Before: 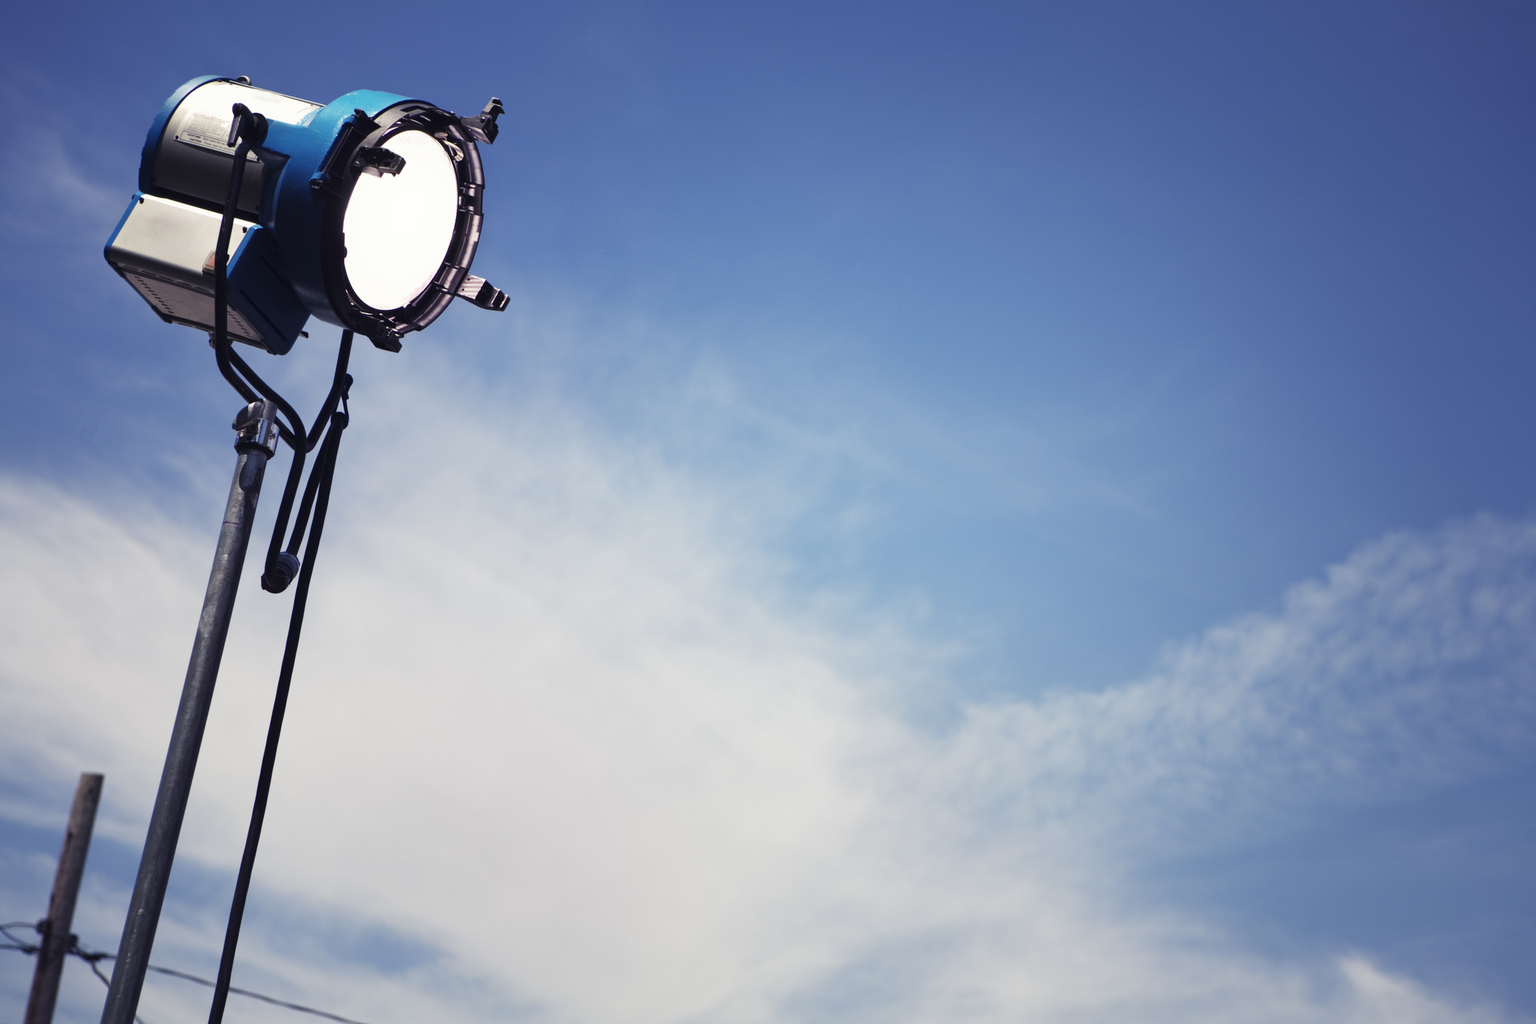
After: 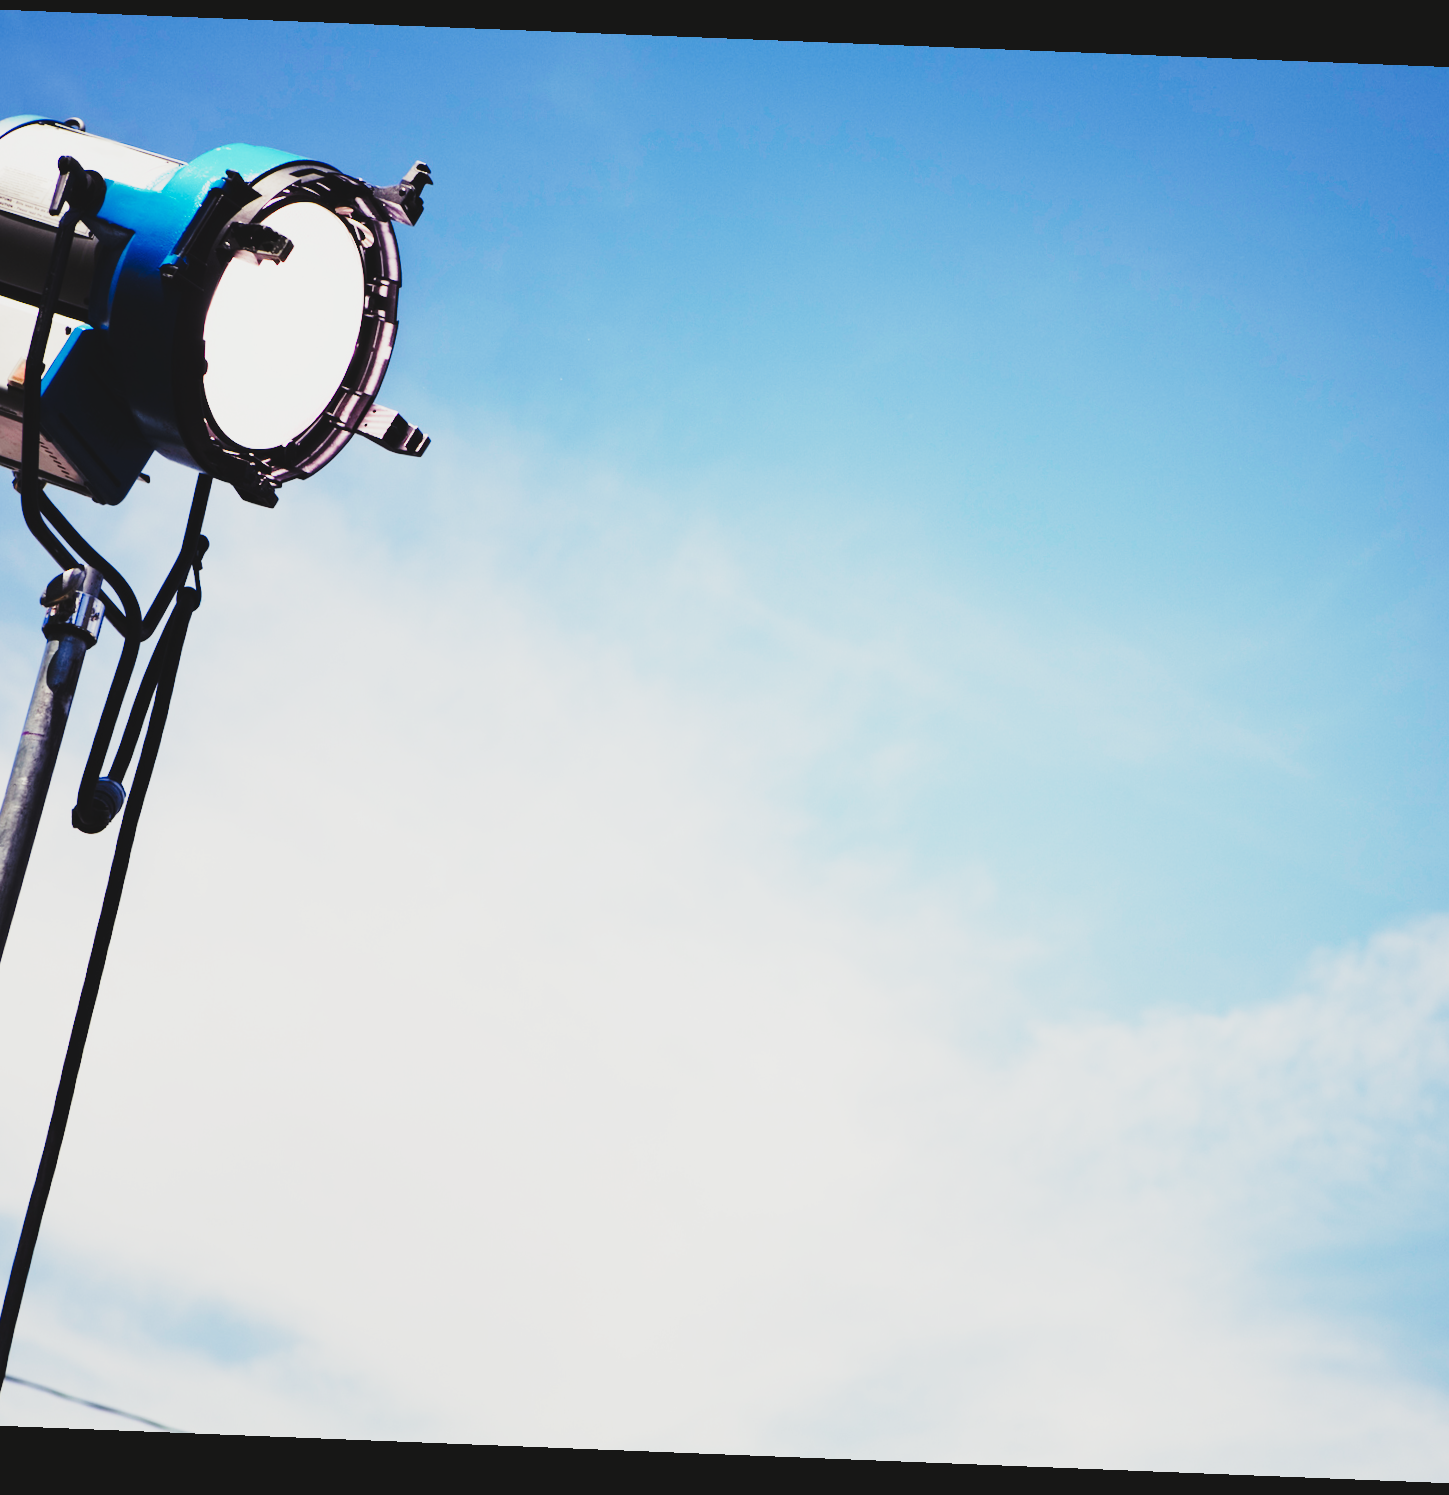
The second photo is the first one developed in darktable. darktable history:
exposure: black level correction 0, exposure 0.7 EV, compensate exposure bias true, compensate highlight preservation false
crop and rotate: left 14.436%, right 18.898%
tone curve: curves: ch0 [(0, 0) (0.003, 0.077) (0.011, 0.079) (0.025, 0.085) (0.044, 0.095) (0.069, 0.109) (0.1, 0.124) (0.136, 0.142) (0.177, 0.169) (0.224, 0.207) (0.277, 0.267) (0.335, 0.347) (0.399, 0.442) (0.468, 0.54) (0.543, 0.635) (0.623, 0.726) (0.709, 0.813) (0.801, 0.882) (0.898, 0.934) (1, 1)], preserve colors none
color balance rgb: perceptual saturation grading › global saturation 30%
color balance: mode lift, gamma, gain (sRGB), lift [1.04, 1, 1, 0.97], gamma [1.01, 1, 1, 0.97], gain [0.96, 1, 1, 0.97]
rotate and perspective: rotation 2.27°, automatic cropping off
sigmoid: skew -0.2, preserve hue 0%, red attenuation 0.1, red rotation 0.035, green attenuation 0.1, green rotation -0.017, blue attenuation 0.15, blue rotation -0.052, base primaries Rec2020
